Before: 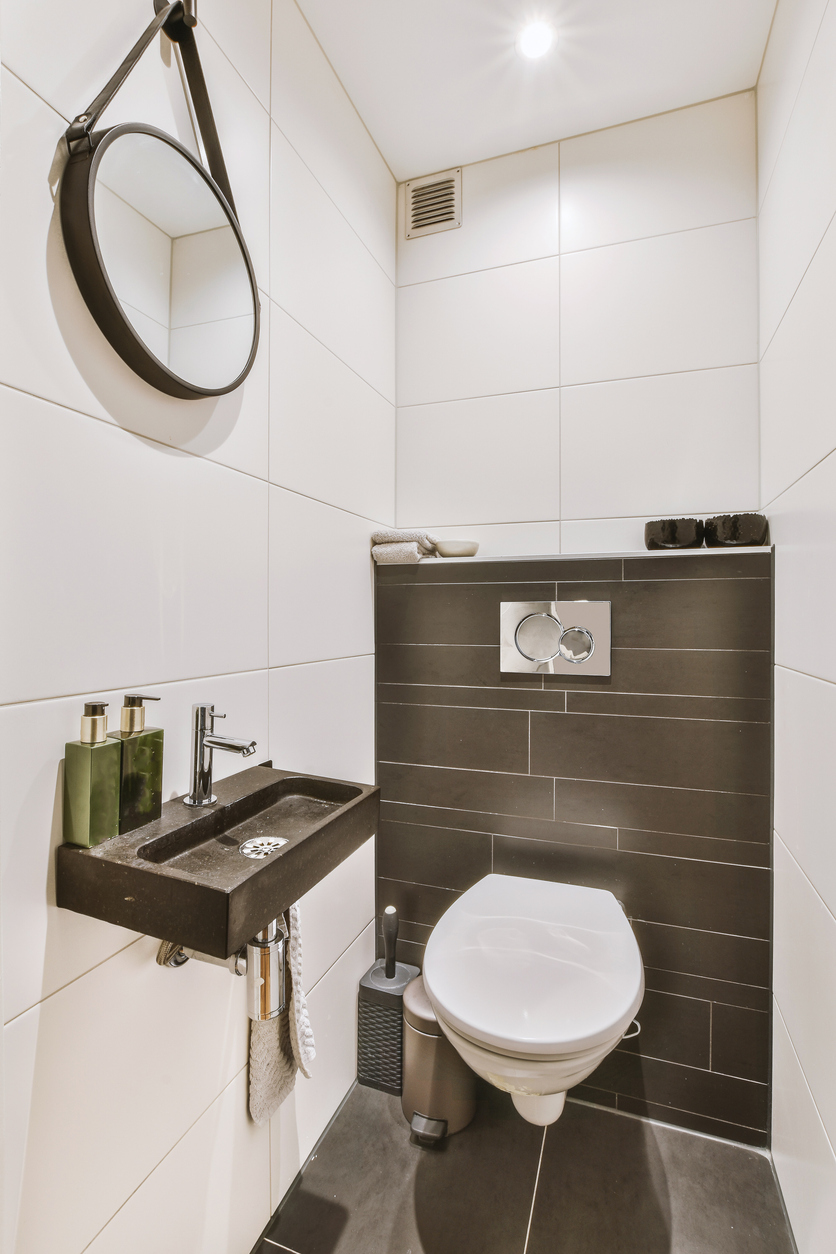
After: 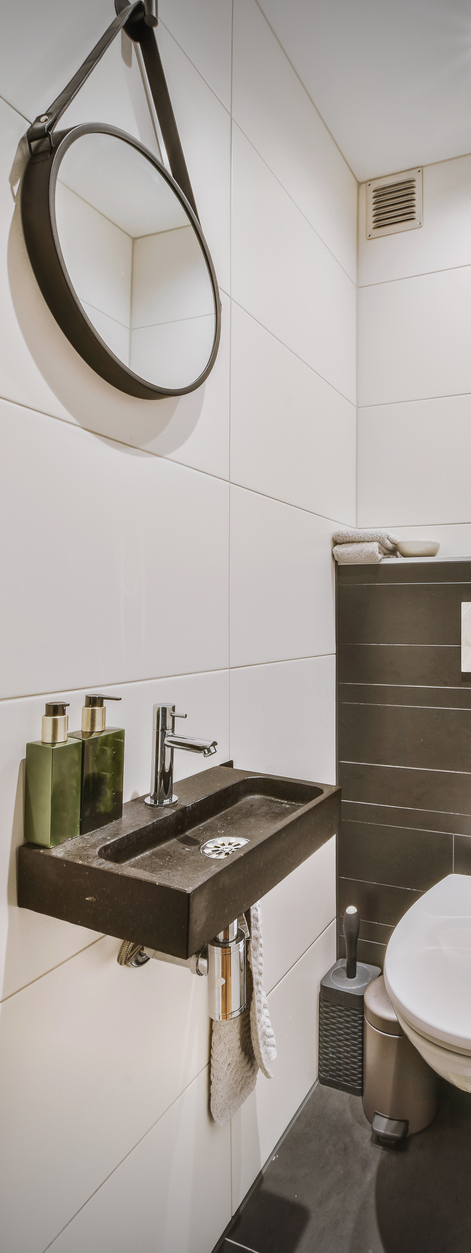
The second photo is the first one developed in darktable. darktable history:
exposure: exposure -0.153 EV, compensate exposure bias true, compensate highlight preservation false
crop: left 4.76%, right 38.786%
vignetting: fall-off start 100.18%, width/height ratio 1.31, unbound false
